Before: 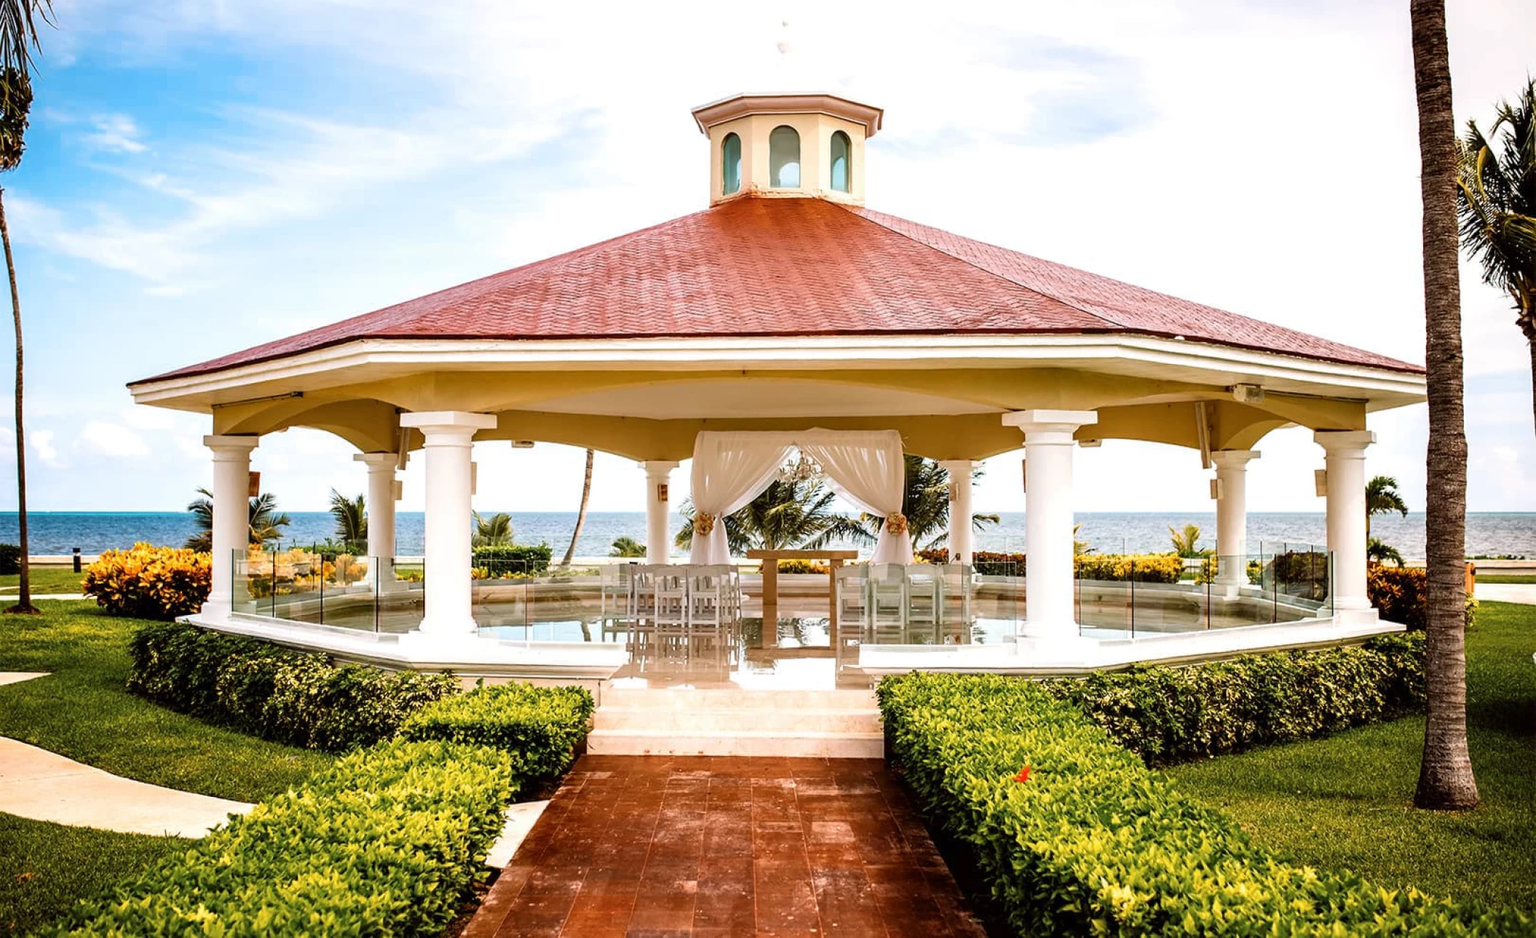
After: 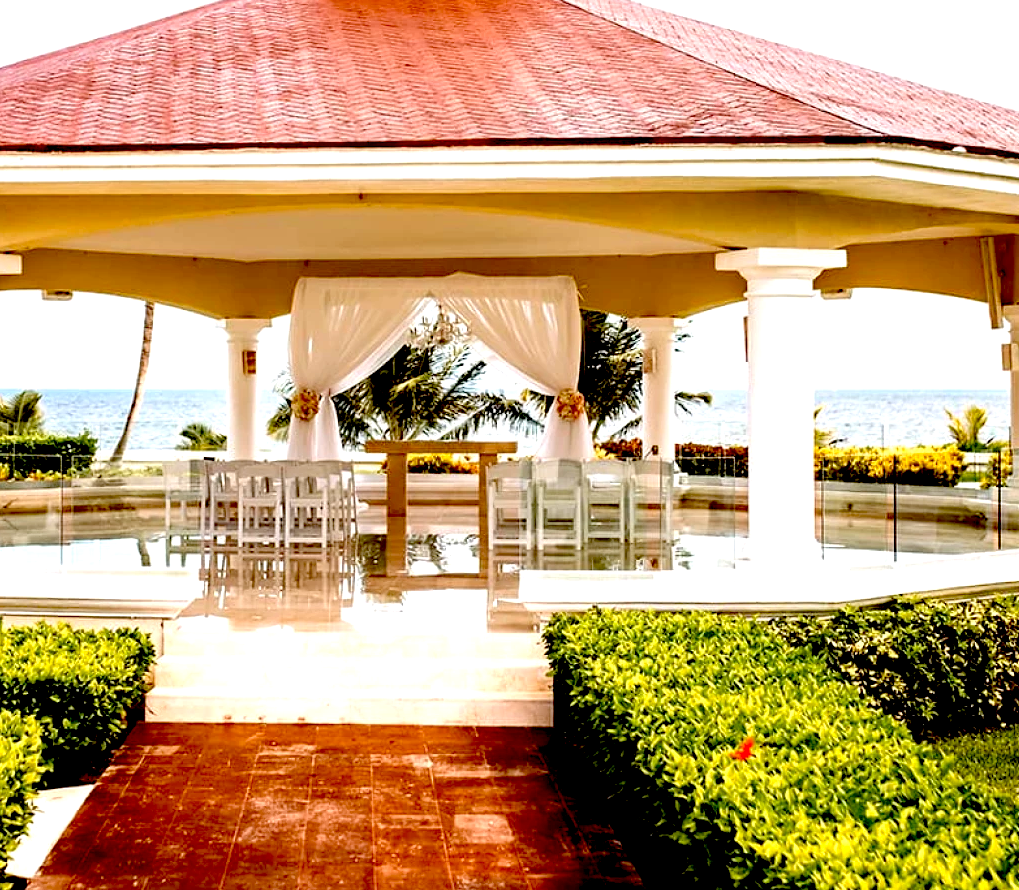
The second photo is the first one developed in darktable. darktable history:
exposure: black level correction 0.04, exposure 0.499 EV, compensate highlight preservation false
crop: left 31.366%, top 24.505%, right 20.329%, bottom 6.437%
